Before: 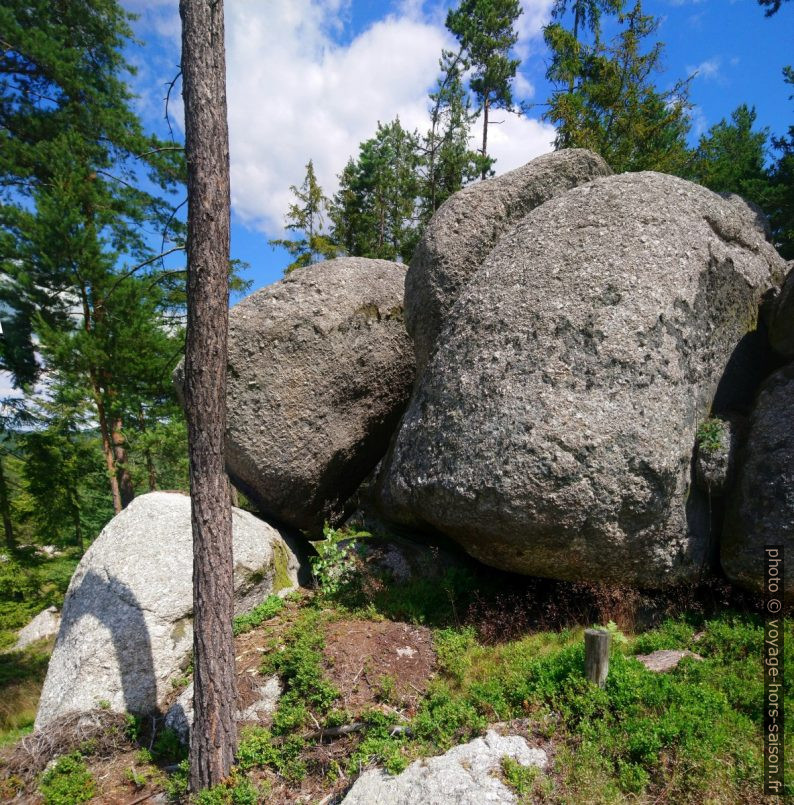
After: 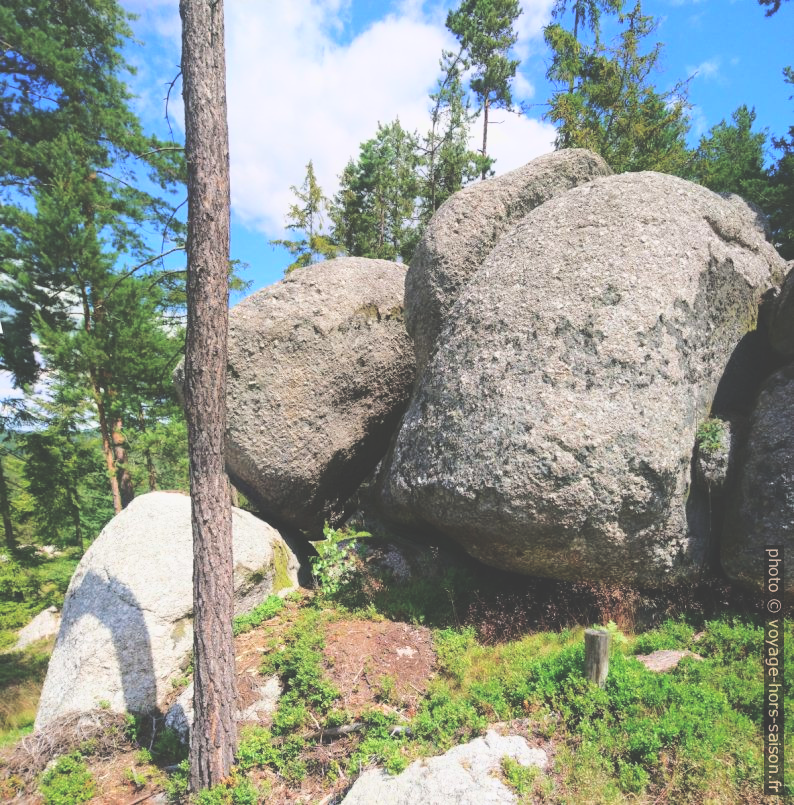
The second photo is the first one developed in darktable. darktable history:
base curve: curves: ch0 [(0, 0) (0.025, 0.046) (0.112, 0.277) (0.467, 0.74) (0.814, 0.929) (1, 0.942)]
exposure: black level correction -0.025, exposure -0.117 EV, compensate highlight preservation false
